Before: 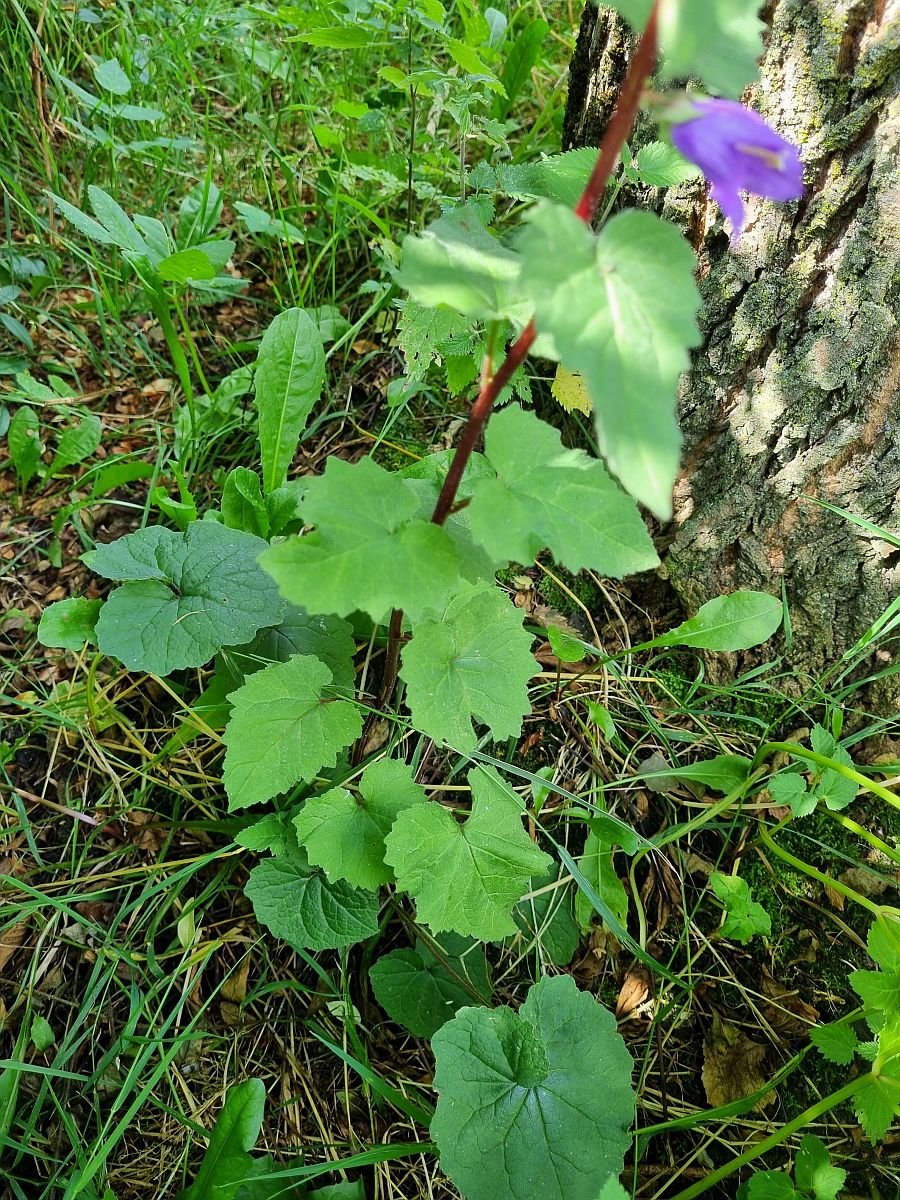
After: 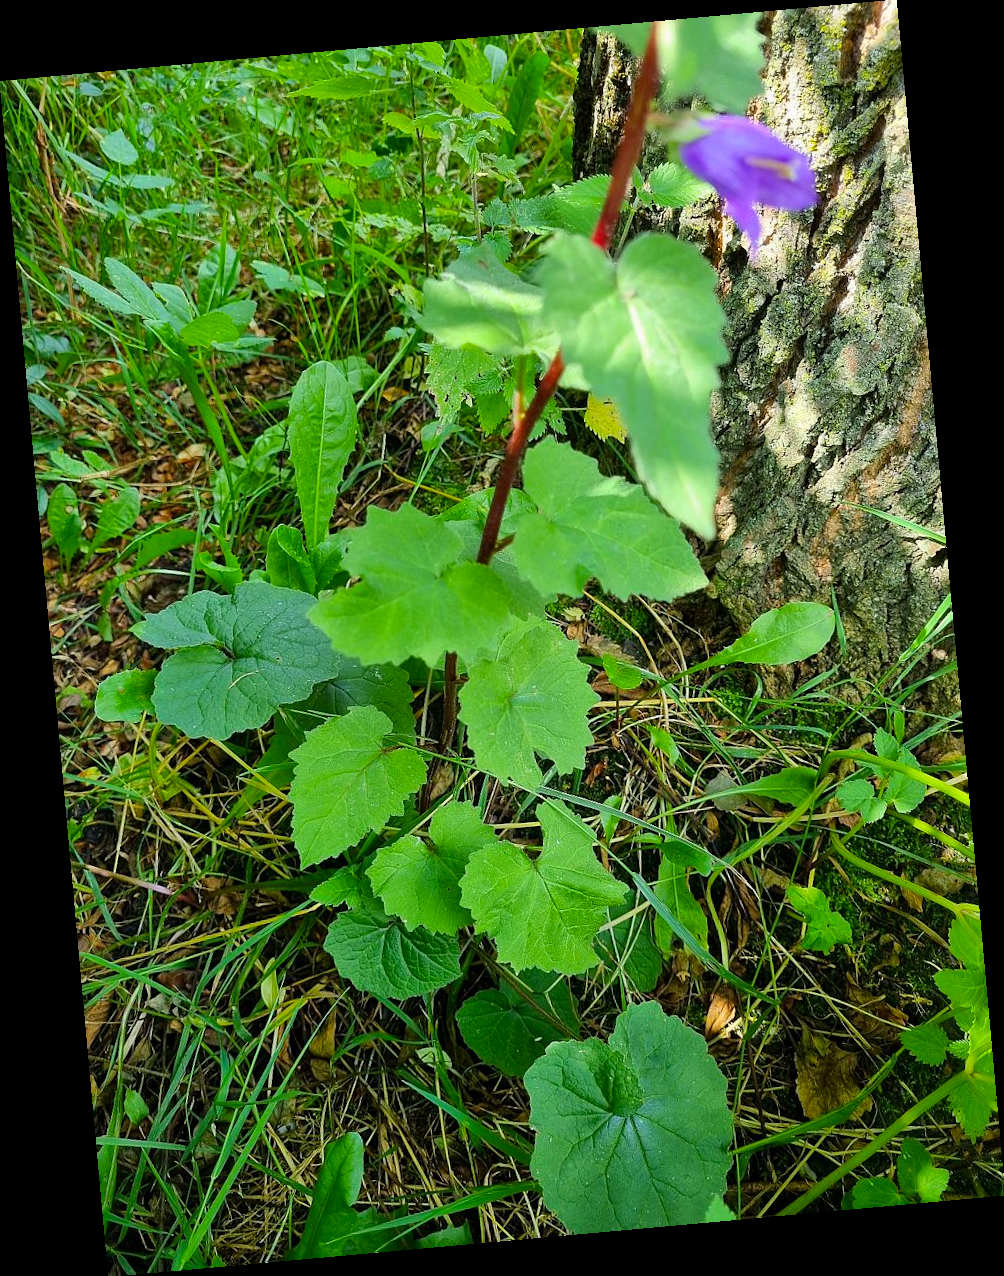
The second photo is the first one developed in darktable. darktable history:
rotate and perspective: rotation -5.2°, automatic cropping off
color balance rgb: perceptual saturation grading › global saturation 20%, global vibrance 10%
